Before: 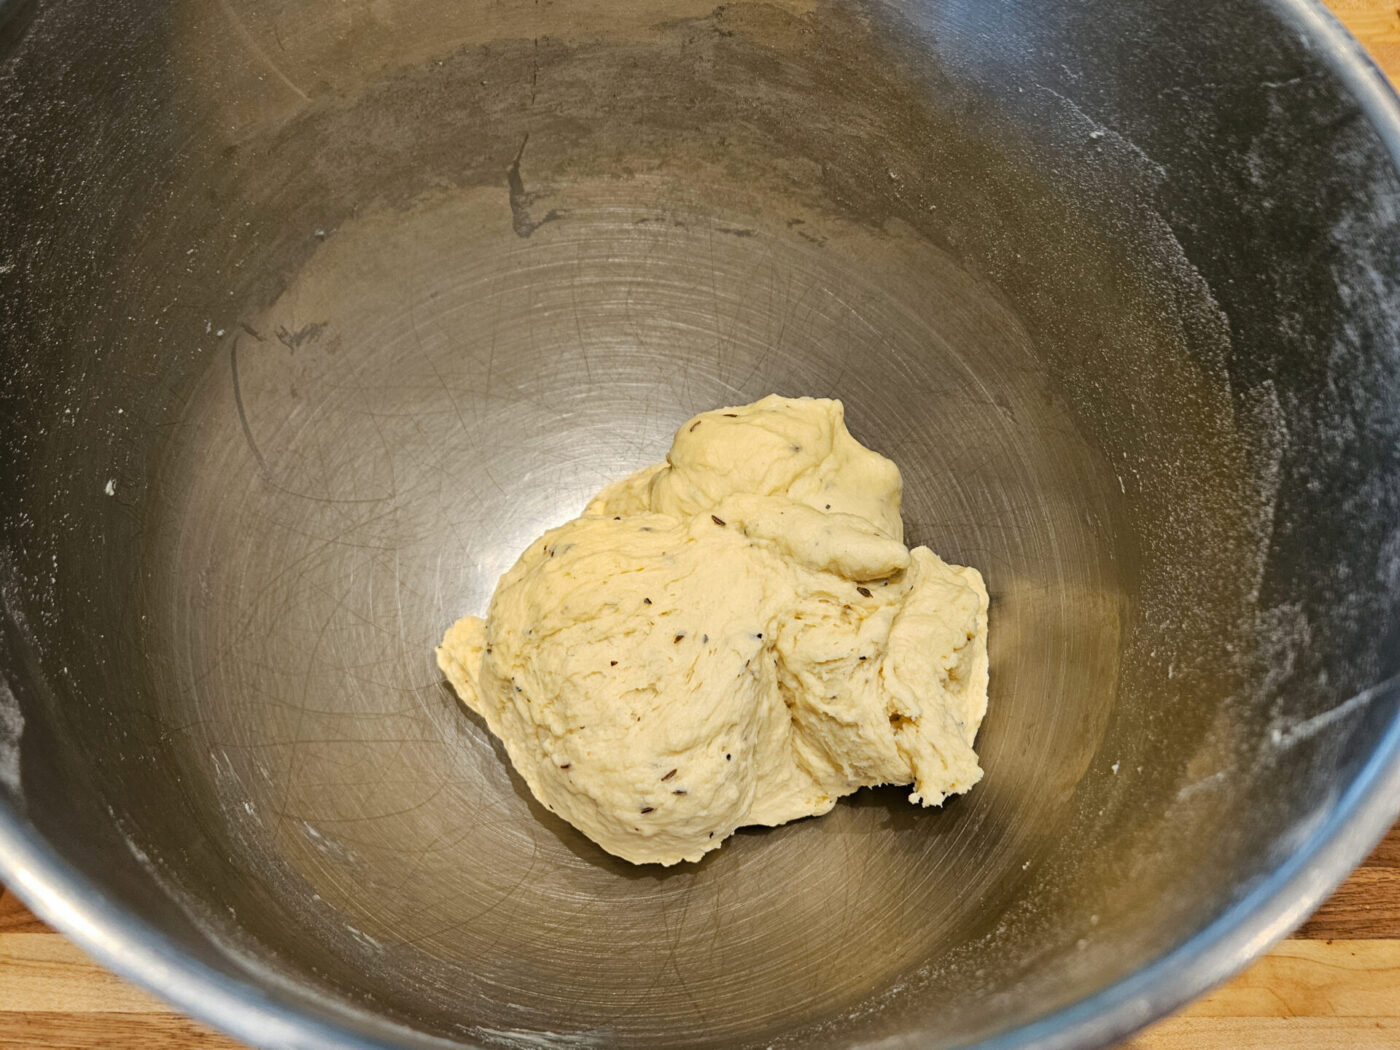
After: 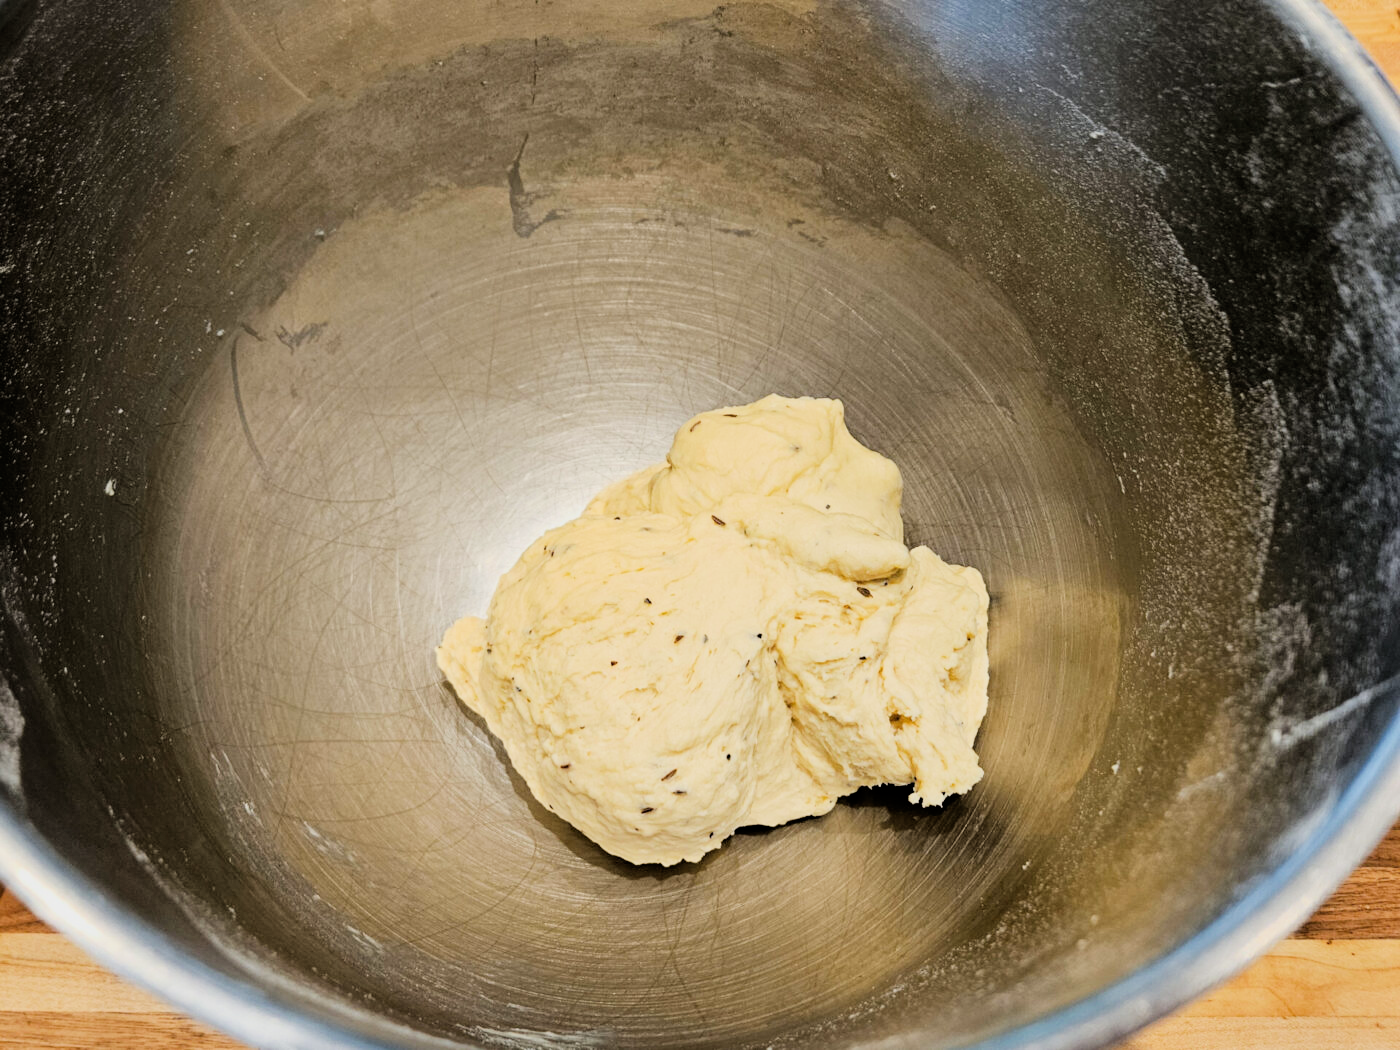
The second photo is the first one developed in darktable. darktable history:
tone equalizer: -8 EV -0.714 EV, -7 EV -0.67 EV, -6 EV -0.587 EV, -5 EV -0.377 EV, -3 EV 0.396 EV, -2 EV 0.6 EV, -1 EV 0.676 EV, +0 EV 0.732 EV, mask exposure compensation -0.511 EV
filmic rgb: middle gray luminance 29.21%, black relative exposure -10.28 EV, white relative exposure 5.47 EV, target black luminance 0%, hardness 3.92, latitude 2.75%, contrast 1.128, highlights saturation mix 3.57%, shadows ↔ highlights balance 14.74%
color zones: curves: ch0 [(0, 0.5) (0.143, 0.5) (0.286, 0.5) (0.429, 0.5) (0.571, 0.5) (0.714, 0.476) (0.857, 0.5) (1, 0.5)]; ch2 [(0, 0.5) (0.143, 0.5) (0.286, 0.5) (0.429, 0.5) (0.571, 0.5) (0.714, 0.487) (0.857, 0.5) (1, 0.5)]
